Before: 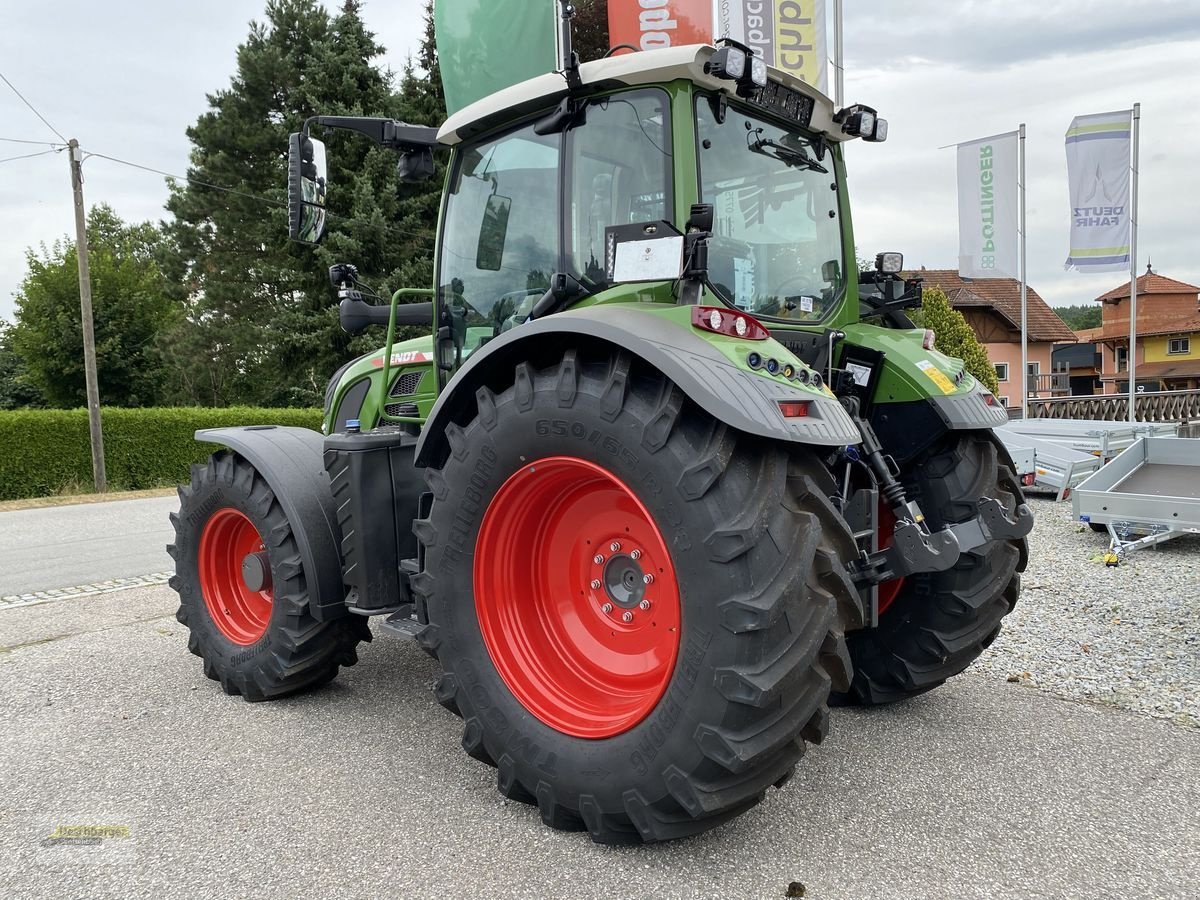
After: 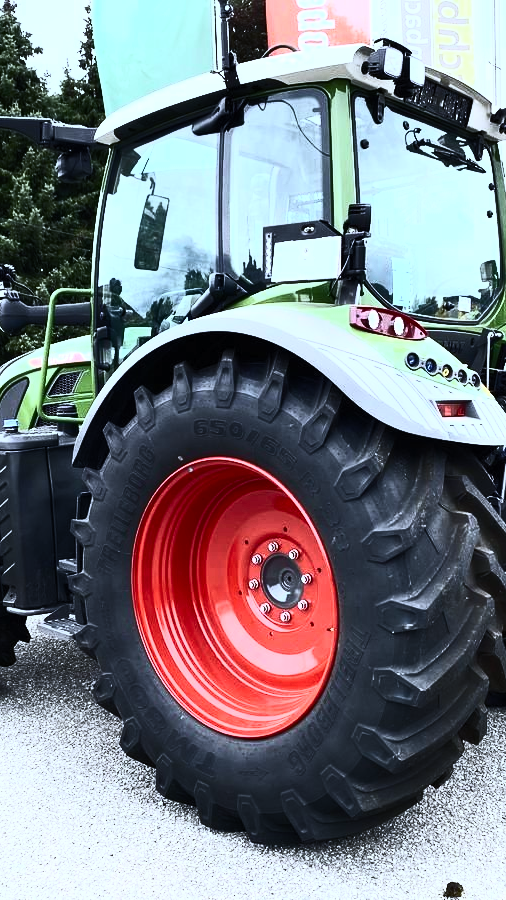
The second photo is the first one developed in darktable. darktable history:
contrast brightness saturation: contrast 0.62, brightness 0.34, saturation 0.14
crop: left 28.583%, right 29.231%
white balance: red 0.926, green 1.003, blue 1.133
tone equalizer: -8 EV -0.75 EV, -7 EV -0.7 EV, -6 EV -0.6 EV, -5 EV -0.4 EV, -3 EV 0.4 EV, -2 EV 0.6 EV, -1 EV 0.7 EV, +0 EV 0.75 EV, edges refinement/feathering 500, mask exposure compensation -1.57 EV, preserve details no
